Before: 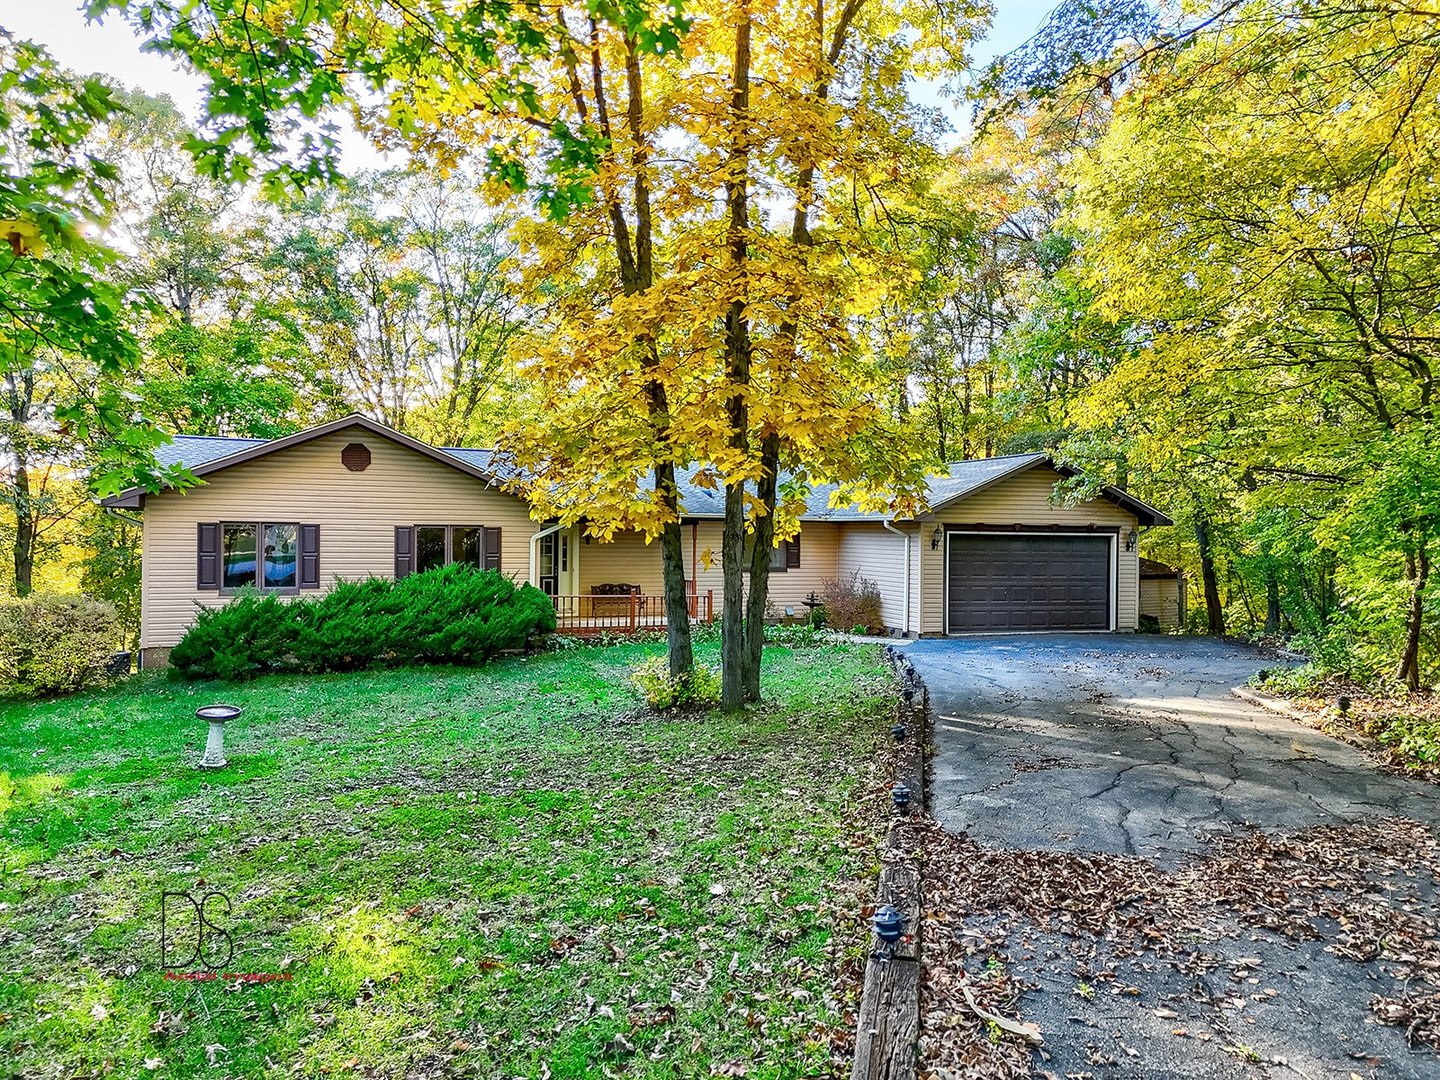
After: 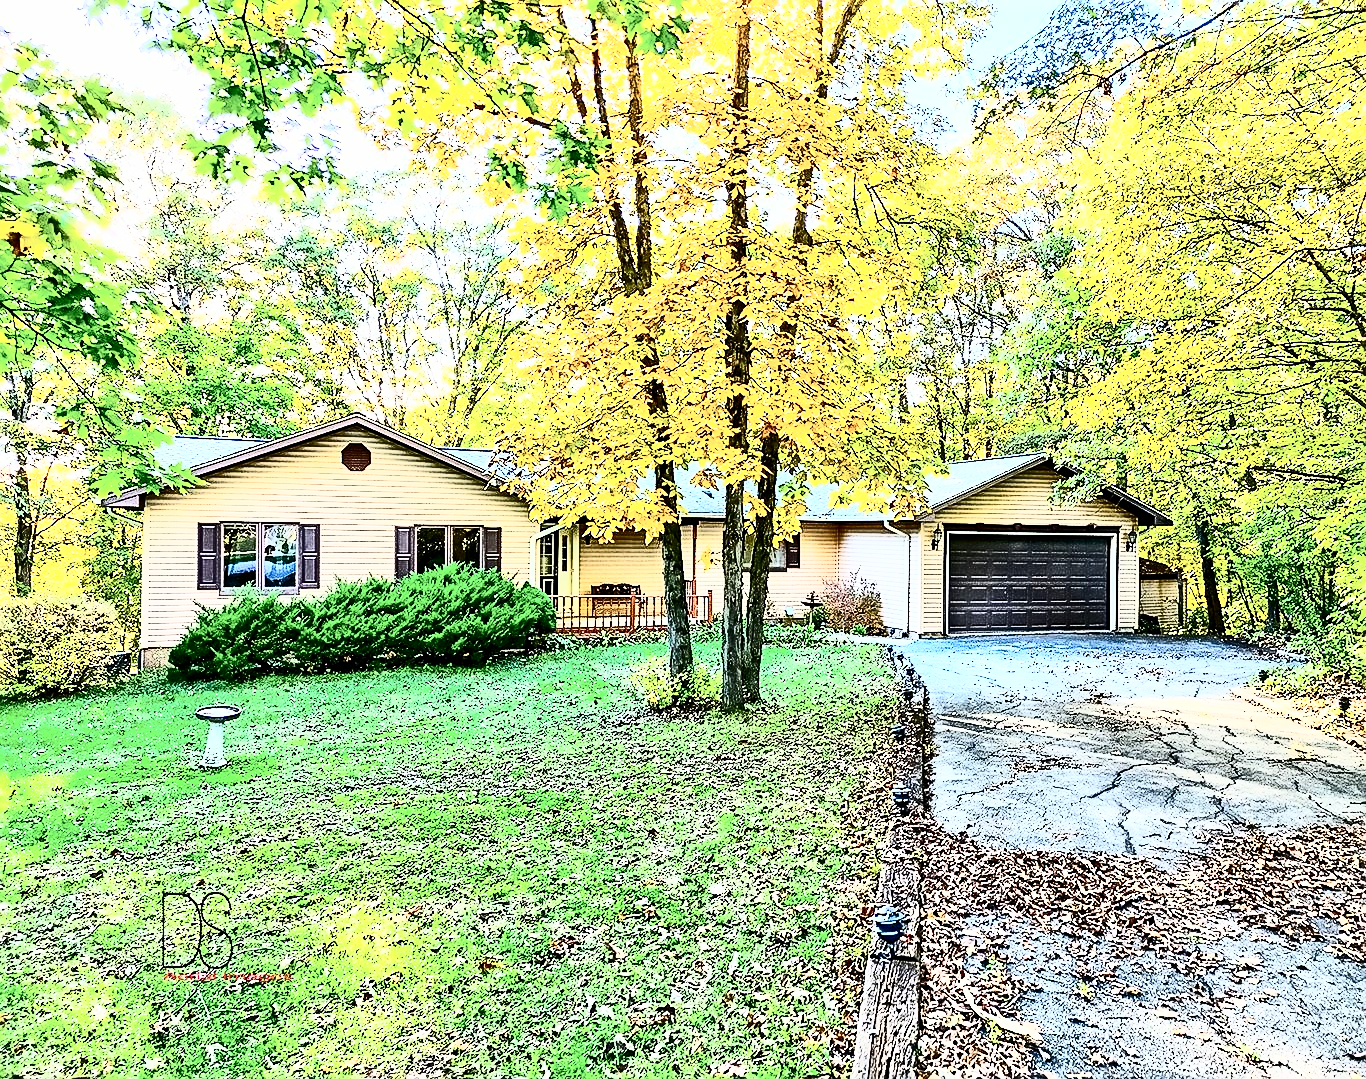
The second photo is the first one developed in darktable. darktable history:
color zones: curves: ch0 [(0.25, 0.5) (0.428, 0.473) (0.75, 0.5)]; ch1 [(0.243, 0.479) (0.398, 0.452) (0.75, 0.5)]
exposure: black level correction 0, exposure 1.098 EV, compensate highlight preservation false
filmic rgb: black relative exposure -7.65 EV, white relative exposure 4.56 EV, hardness 3.61, color science v6 (2022)
sharpen: on, module defaults
crop and rotate: left 0%, right 5.118%
contrast brightness saturation: contrast 0.91, brightness 0.197
